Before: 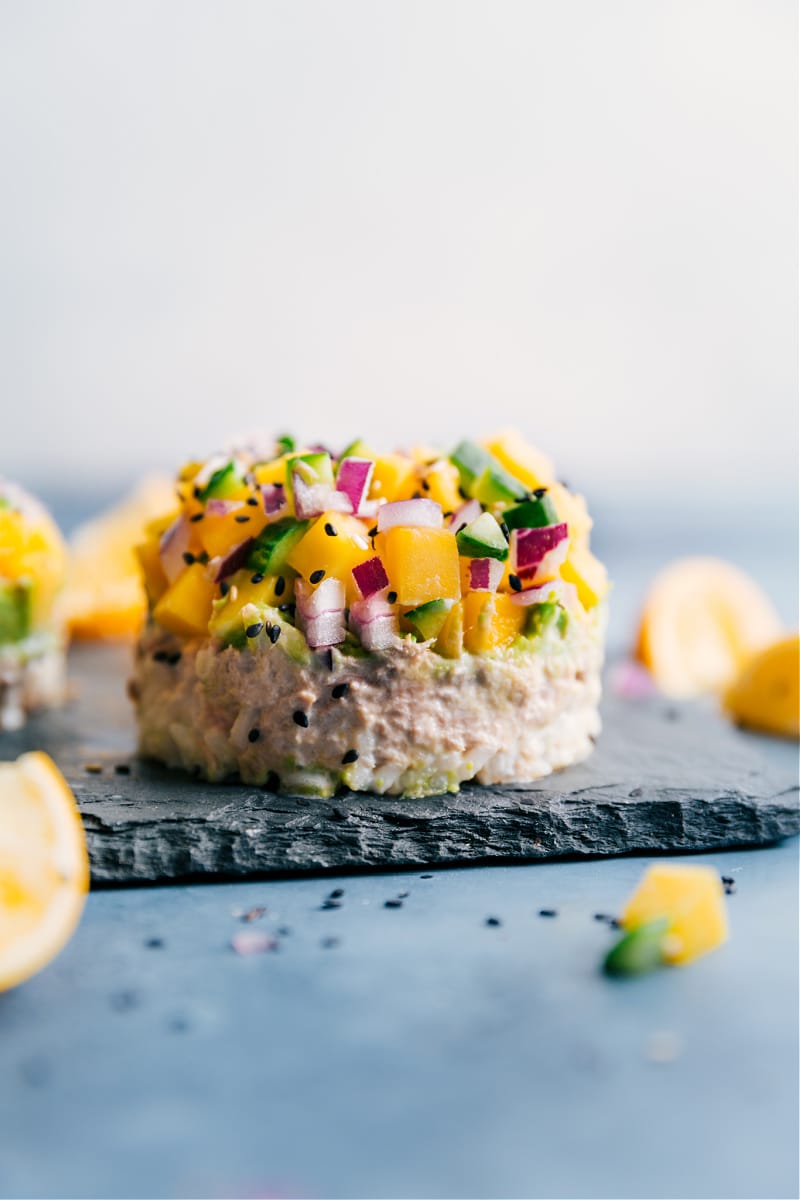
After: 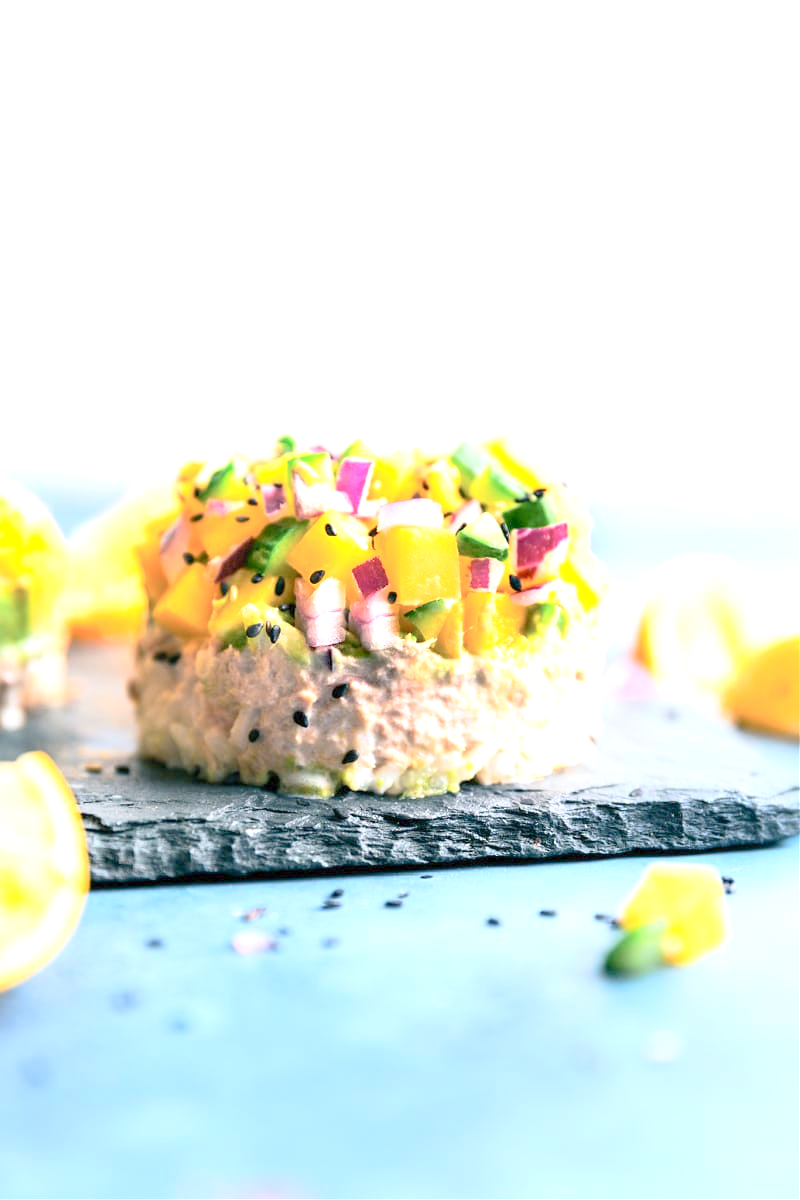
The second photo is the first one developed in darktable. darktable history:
contrast brightness saturation: contrast 0.204, brightness 0.145, saturation 0.146
tone curve: curves: ch0 [(0, 0) (0.004, 0.008) (0.077, 0.156) (0.169, 0.29) (0.774, 0.774) (1, 1)], preserve colors none
exposure: exposure 1 EV, compensate highlight preservation false
